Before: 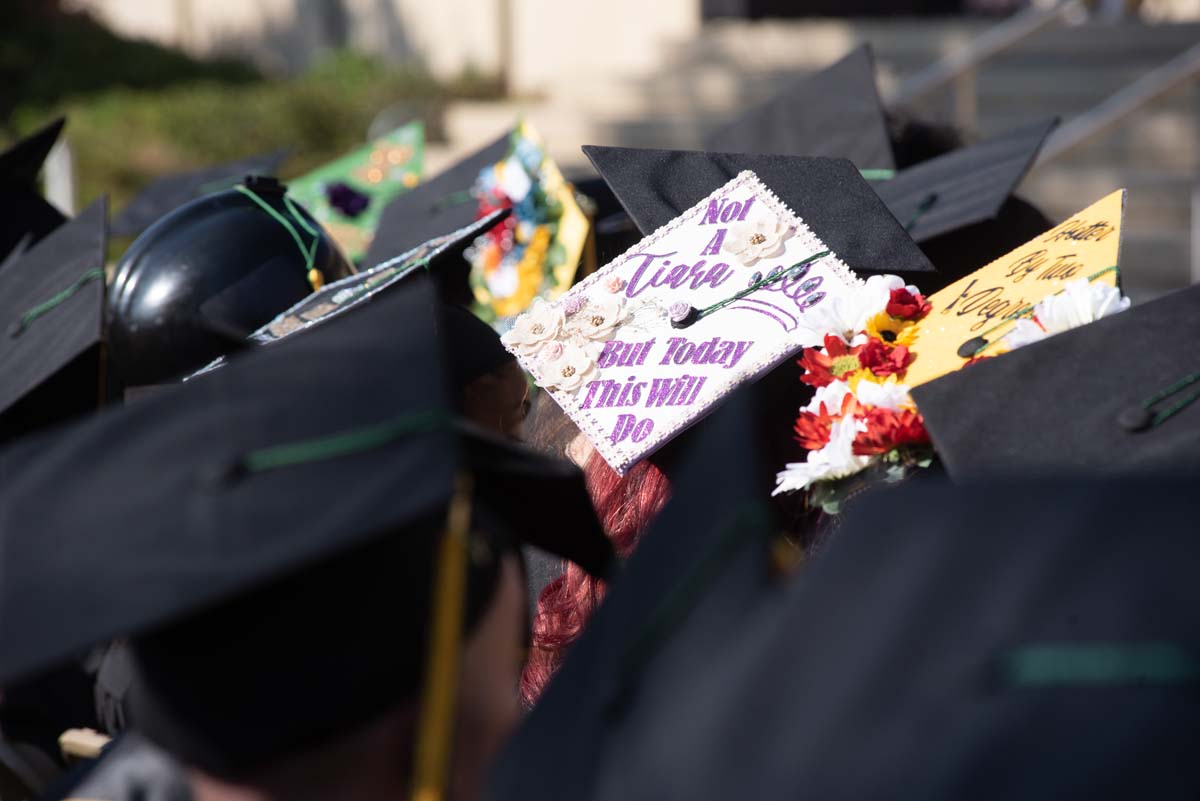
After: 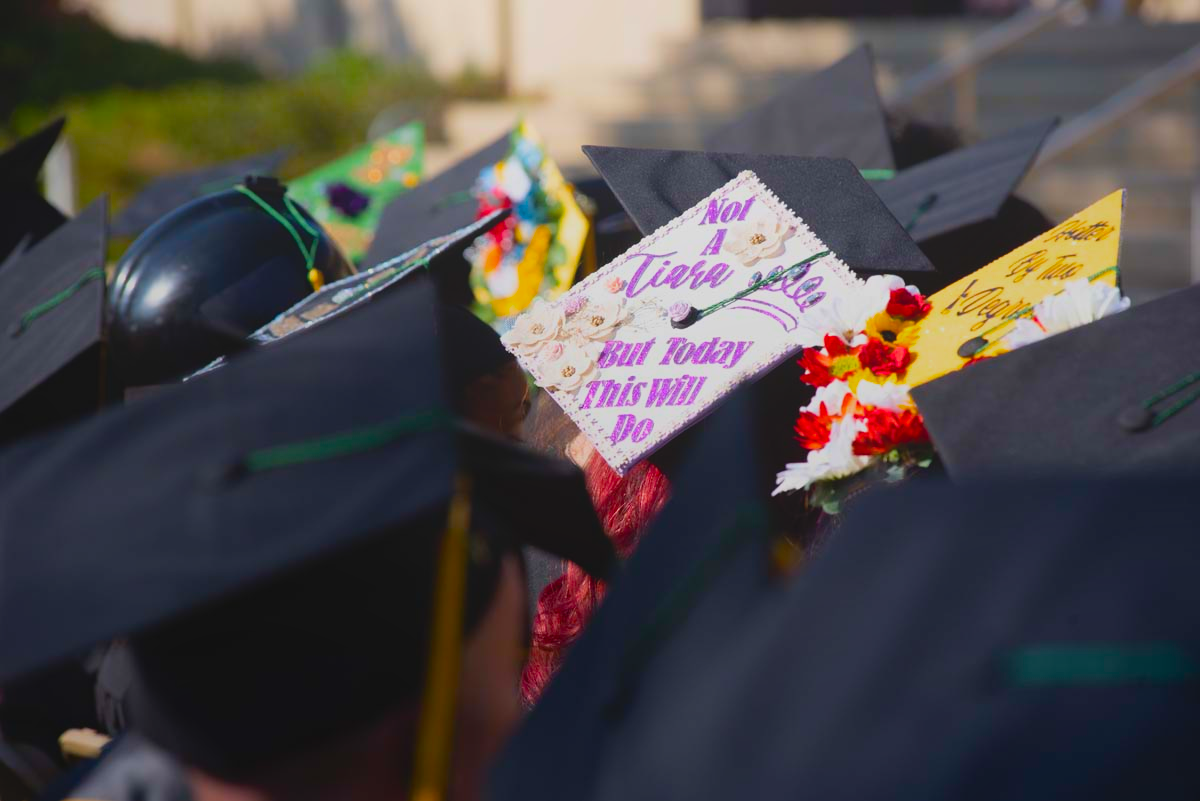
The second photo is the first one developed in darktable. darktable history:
color balance rgb: linear chroma grading › global chroma 15%, perceptual saturation grading › global saturation 30%
local contrast: detail 70%
